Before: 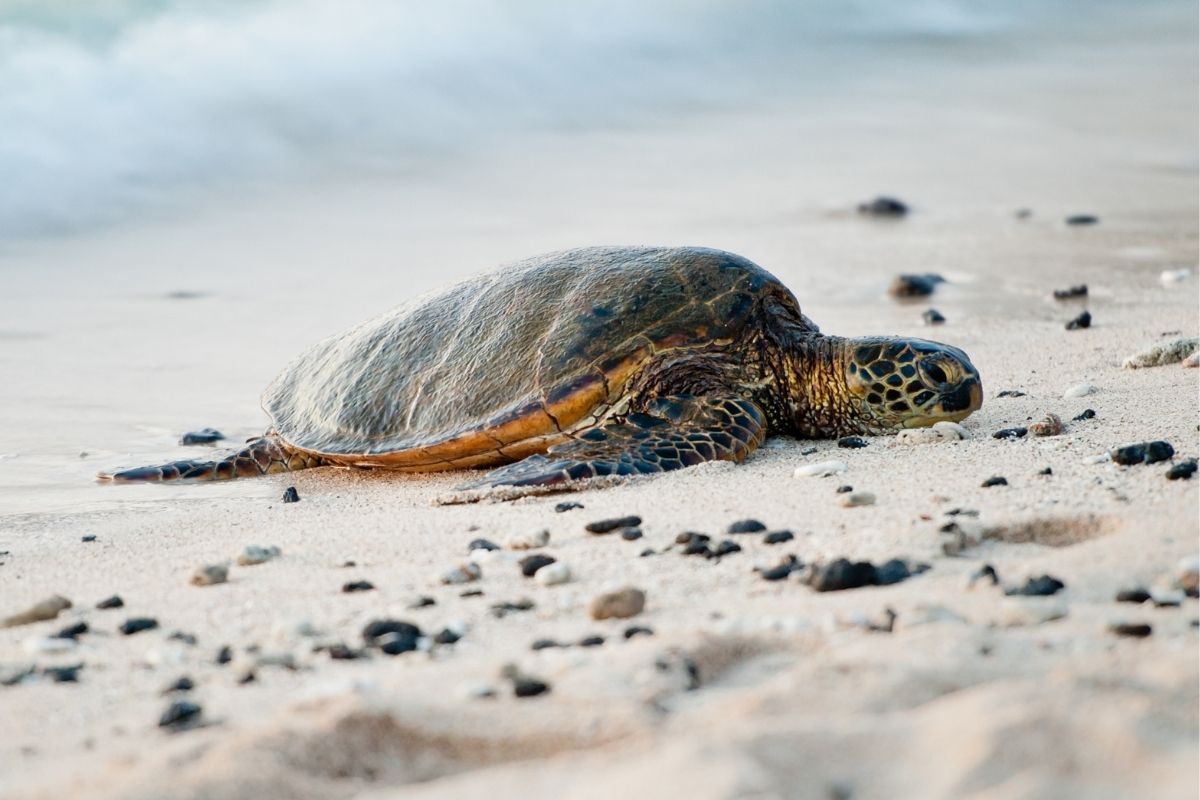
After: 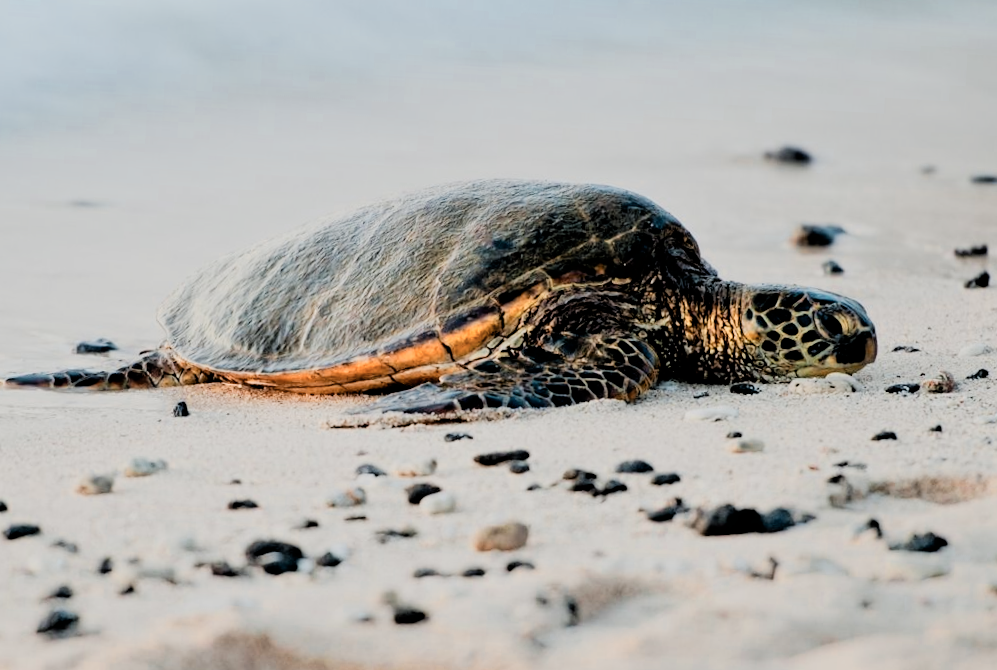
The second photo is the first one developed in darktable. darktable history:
crop and rotate: angle -3.23°, left 5.363%, top 5.185%, right 4.66%, bottom 4.105%
exposure: black level correction 0.007, exposure 0.156 EV, compensate highlight preservation false
color zones: curves: ch0 [(0.018, 0.548) (0.197, 0.654) (0.425, 0.447) (0.605, 0.658) (0.732, 0.579)]; ch1 [(0.105, 0.531) (0.224, 0.531) (0.386, 0.39) (0.618, 0.456) (0.732, 0.456) (0.956, 0.421)]; ch2 [(0.039, 0.583) (0.215, 0.465) (0.399, 0.544) (0.465, 0.548) (0.614, 0.447) (0.724, 0.43) (0.882, 0.623) (0.956, 0.632)]
filmic rgb: black relative exposure -4.19 EV, white relative exposure 5.15 EV, threshold 2.96 EV, hardness 2.14, contrast 1.163, enable highlight reconstruction true
